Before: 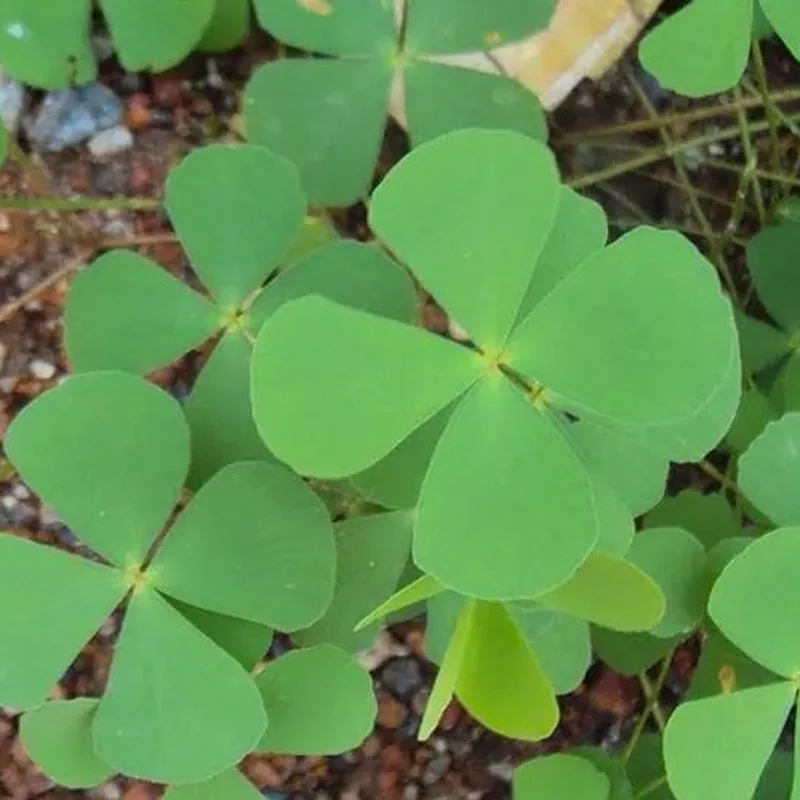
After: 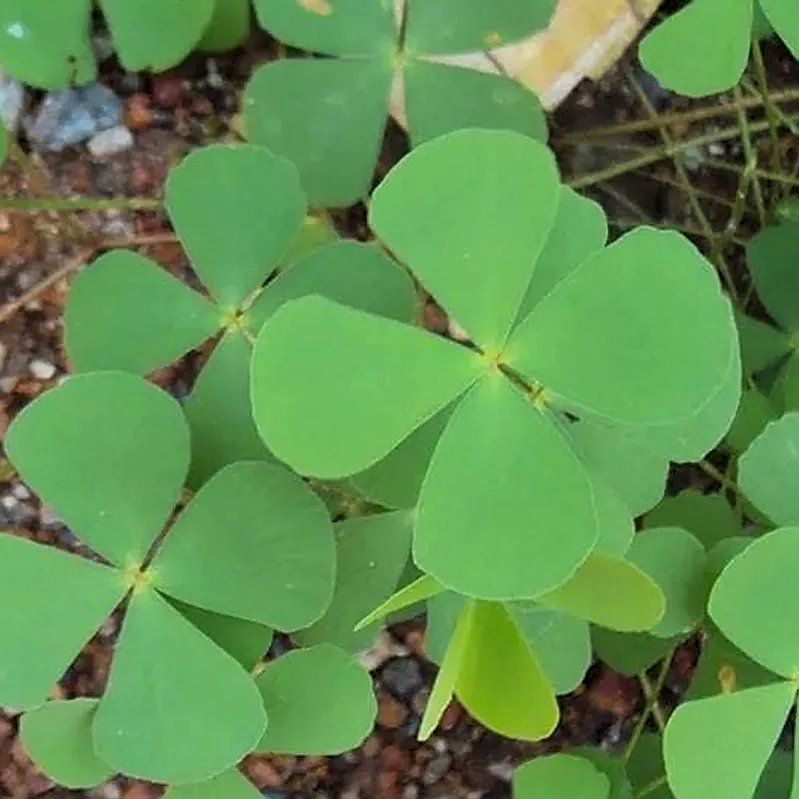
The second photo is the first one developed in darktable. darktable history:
crop: left 0.008%
levels: levels [0.026, 0.507, 0.987]
sharpen: on, module defaults
